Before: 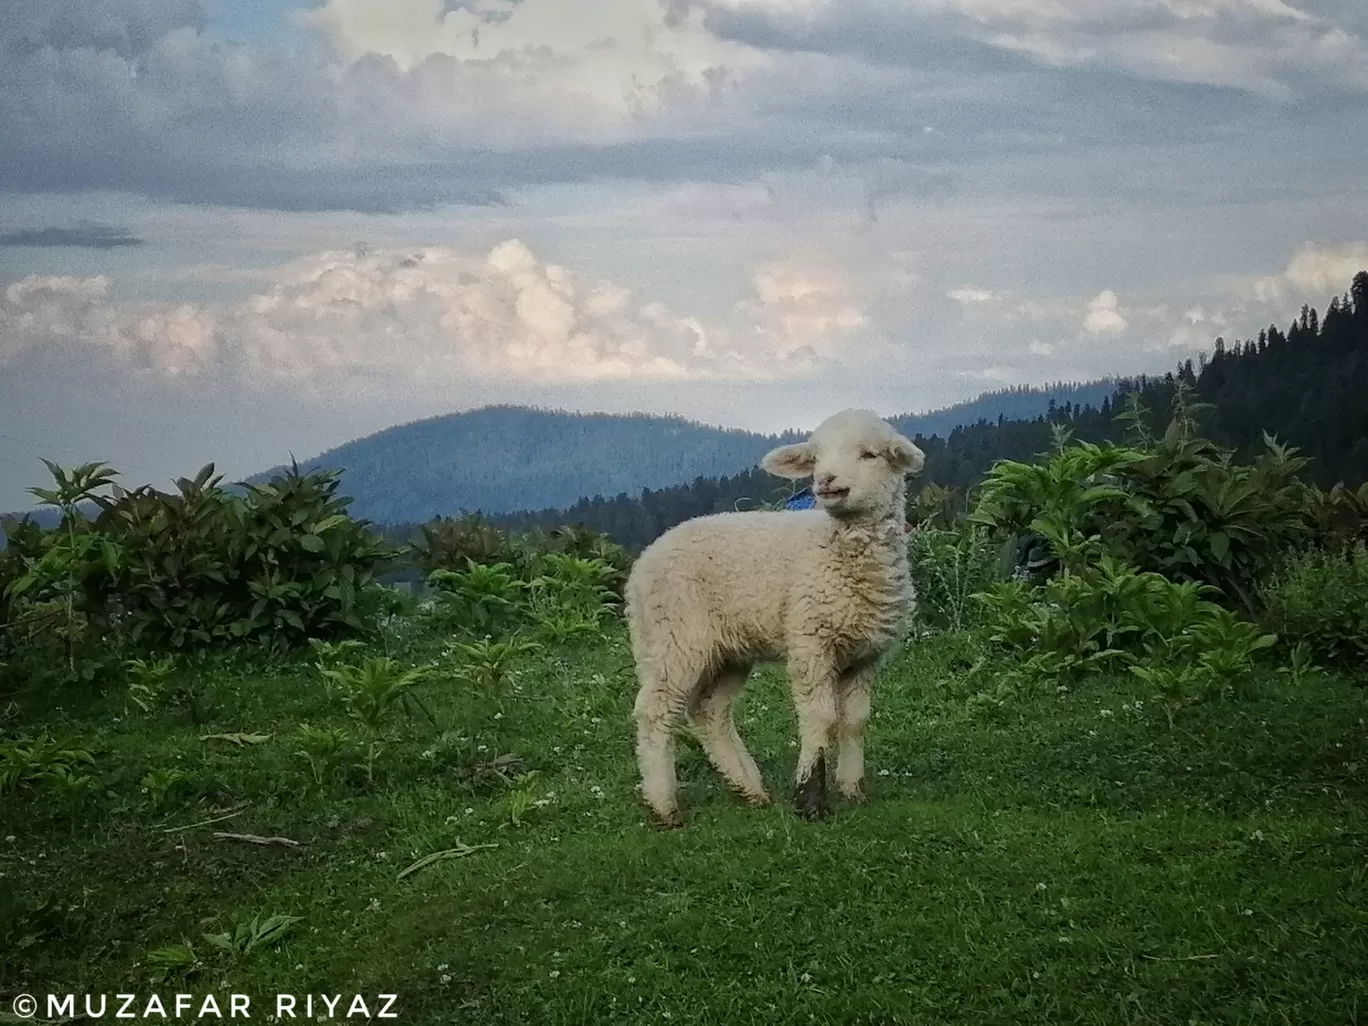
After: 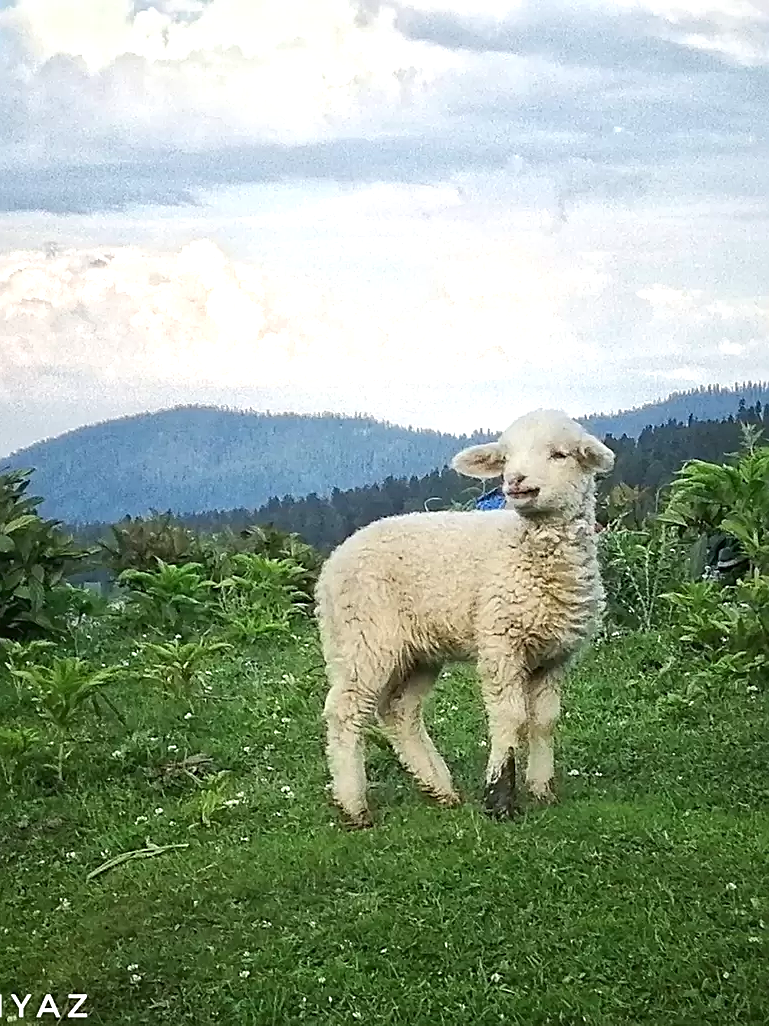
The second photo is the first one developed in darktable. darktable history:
exposure: black level correction 0, exposure 1 EV, compensate exposure bias true, compensate highlight preservation false
crop and rotate: left 22.705%, right 21.075%
sharpen: amount 0.582
